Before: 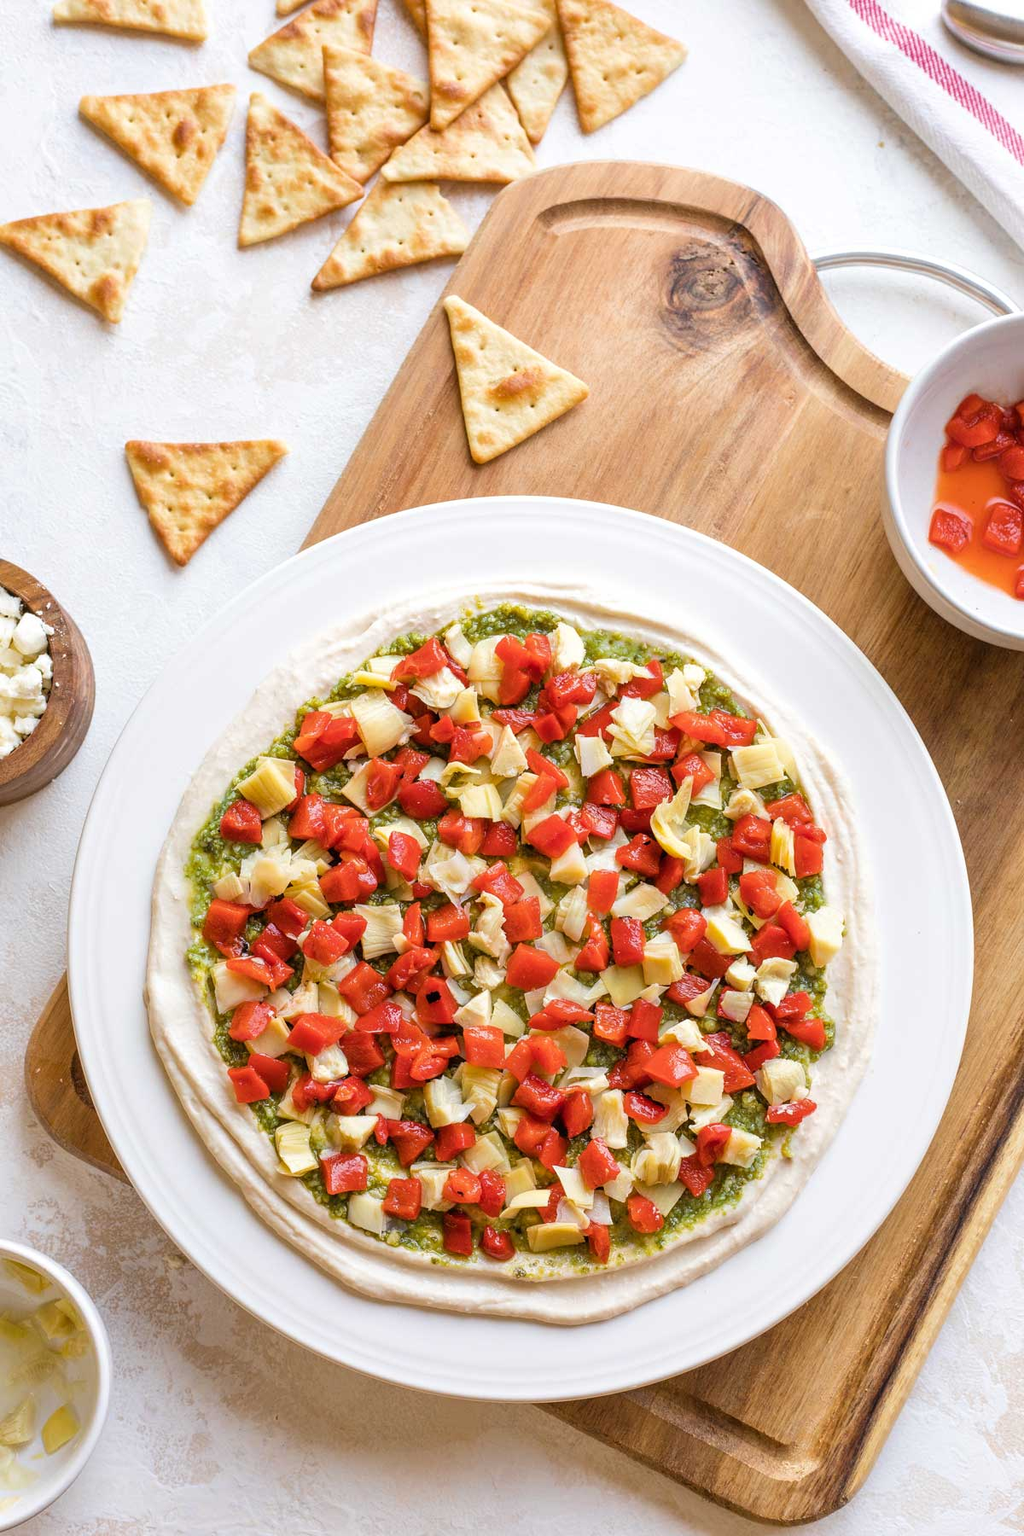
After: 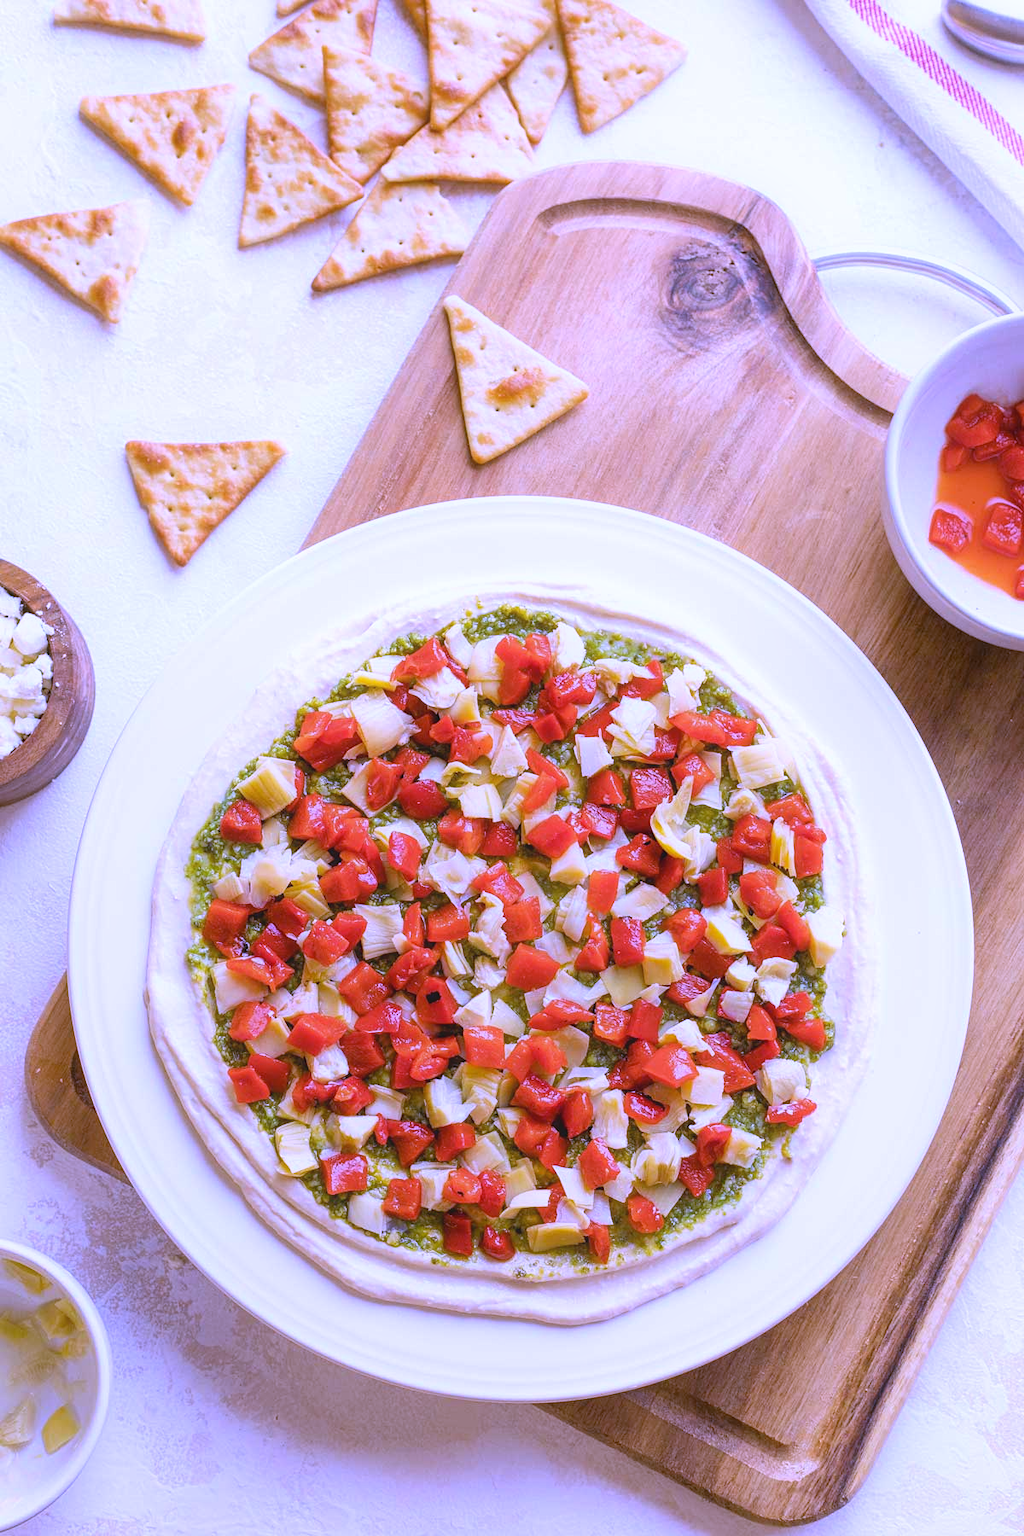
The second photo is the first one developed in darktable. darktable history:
white balance: red 0.98, blue 1.61
contrast equalizer: y [[0.5, 0.486, 0.447, 0.446, 0.489, 0.5], [0.5 ×6], [0.5 ×6], [0 ×6], [0 ×6]]
